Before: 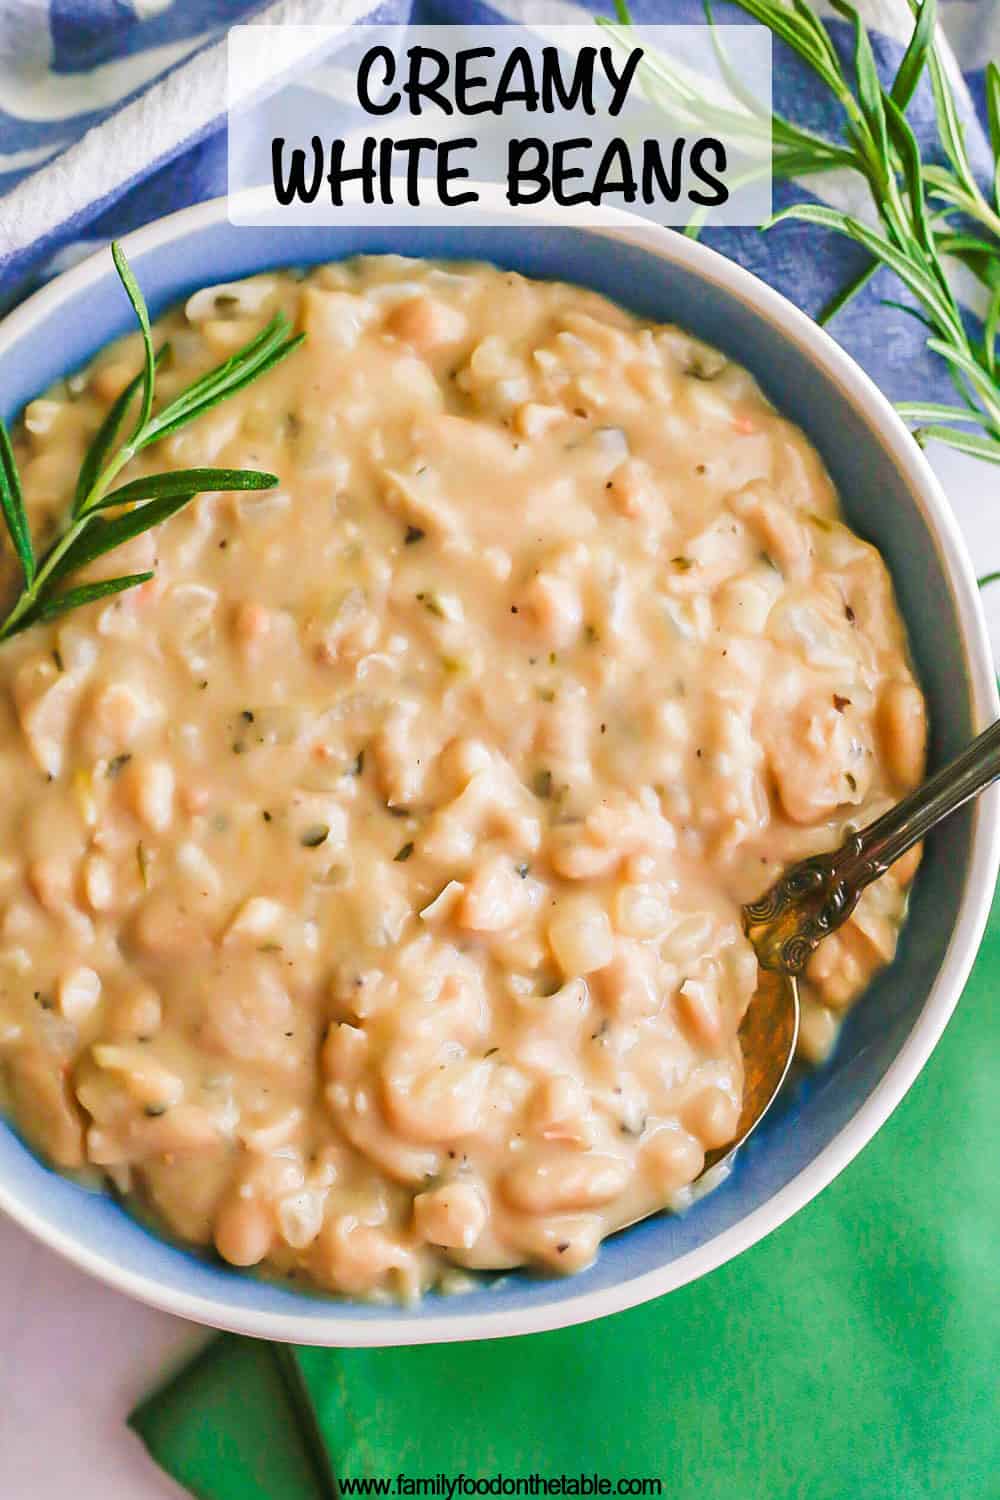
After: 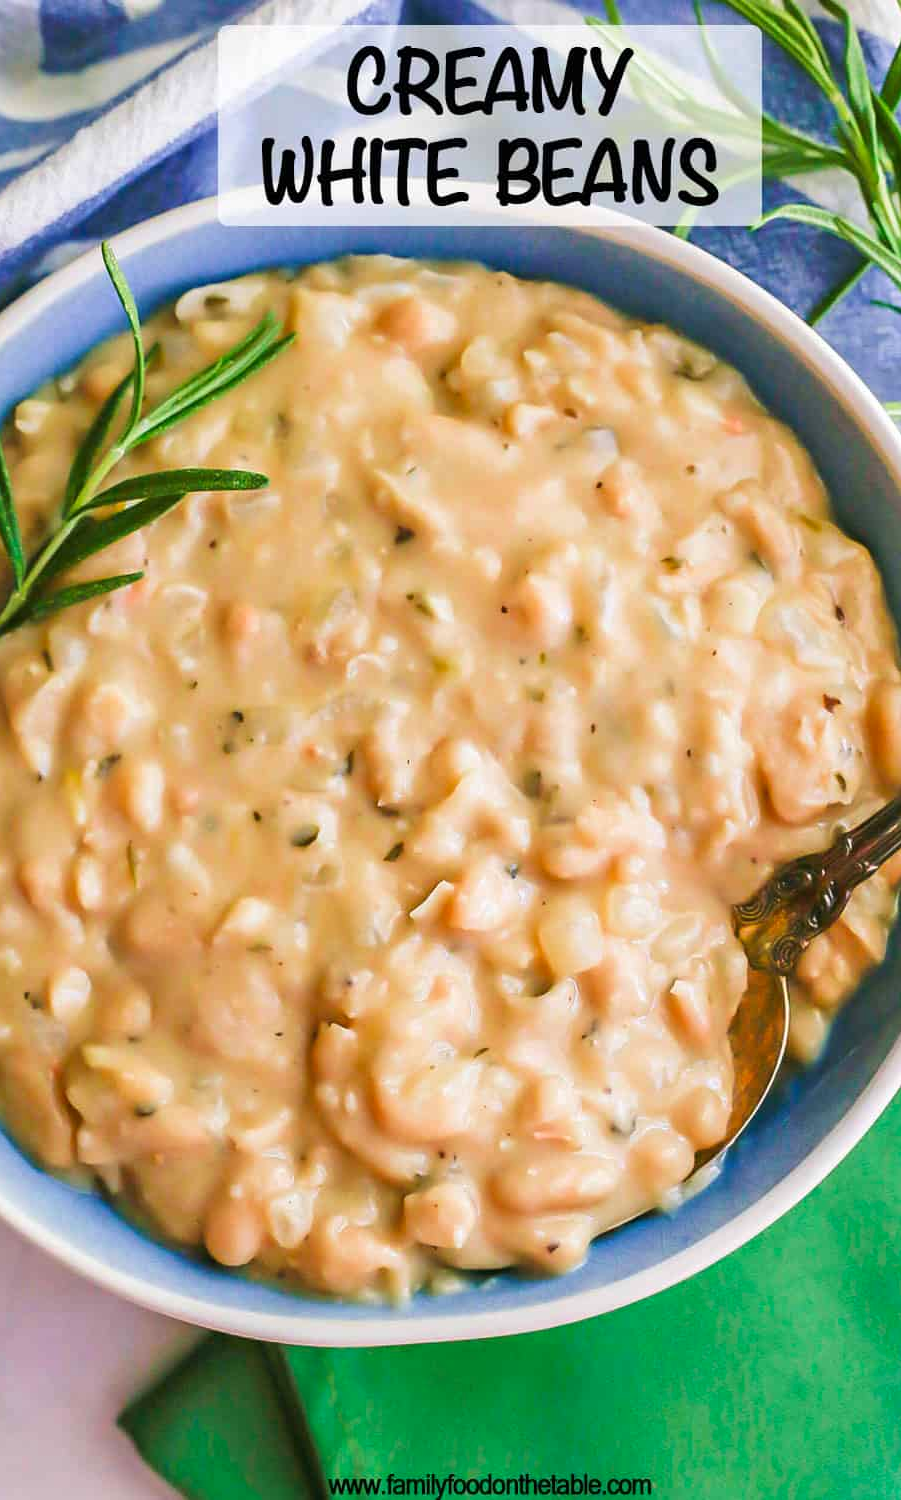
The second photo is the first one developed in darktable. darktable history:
velvia: strength 10%
color zones: curves: ch1 [(0, 0.513) (0.143, 0.524) (0.286, 0.511) (0.429, 0.506) (0.571, 0.503) (0.714, 0.503) (0.857, 0.508) (1, 0.513)]
crop and rotate: left 1.088%, right 8.807%
